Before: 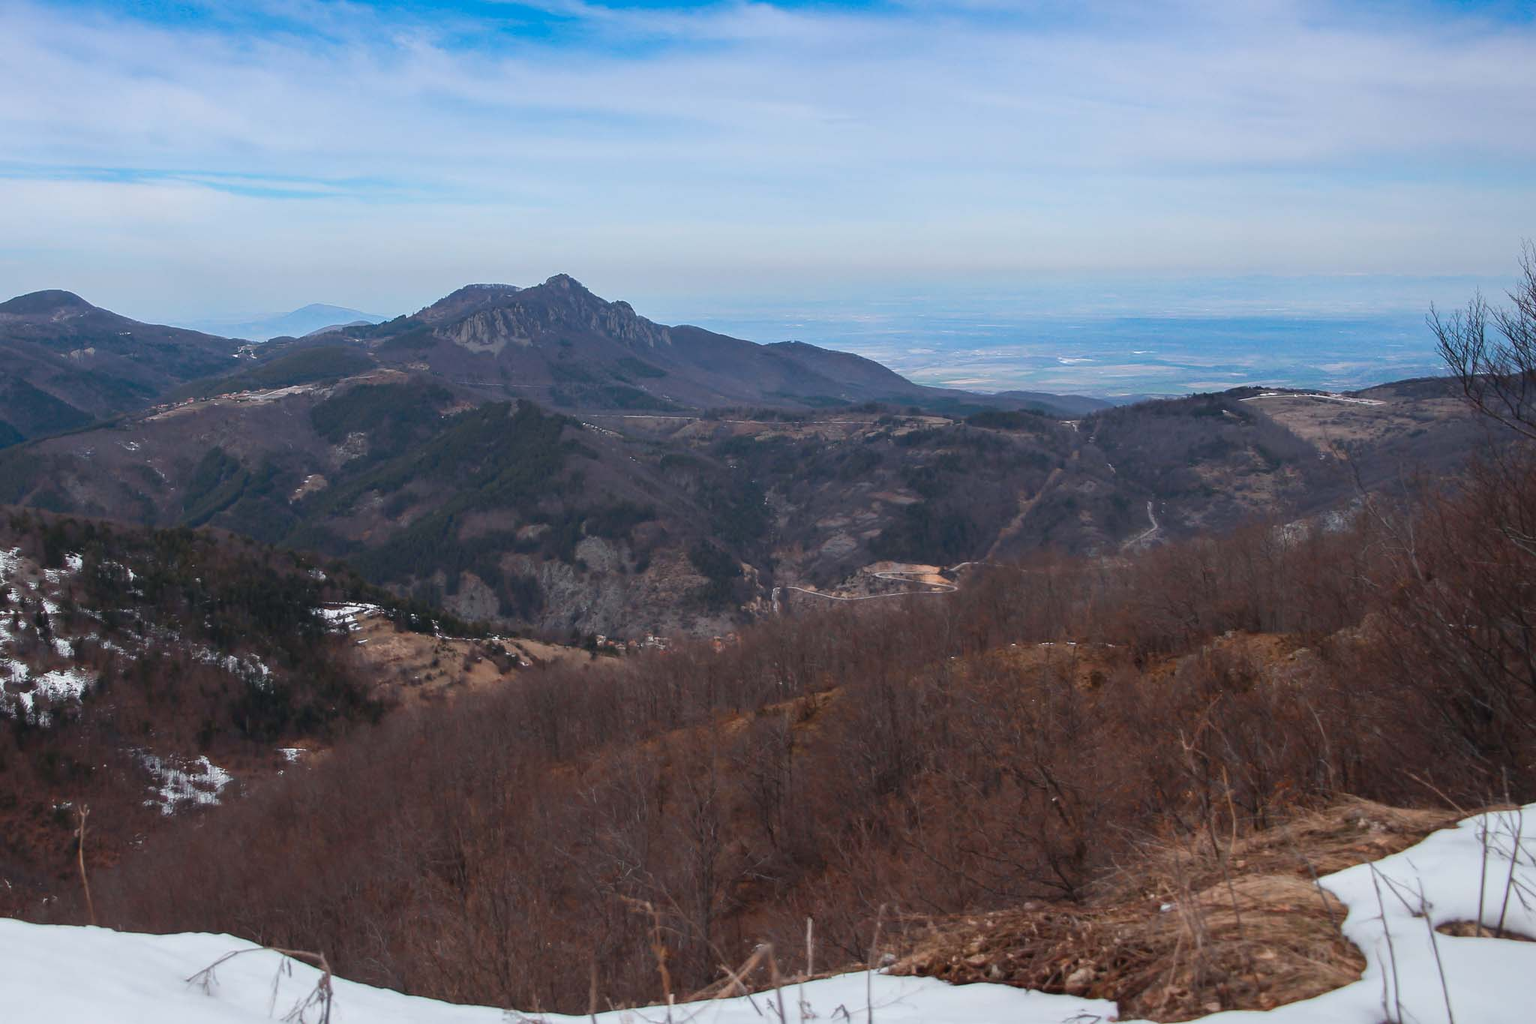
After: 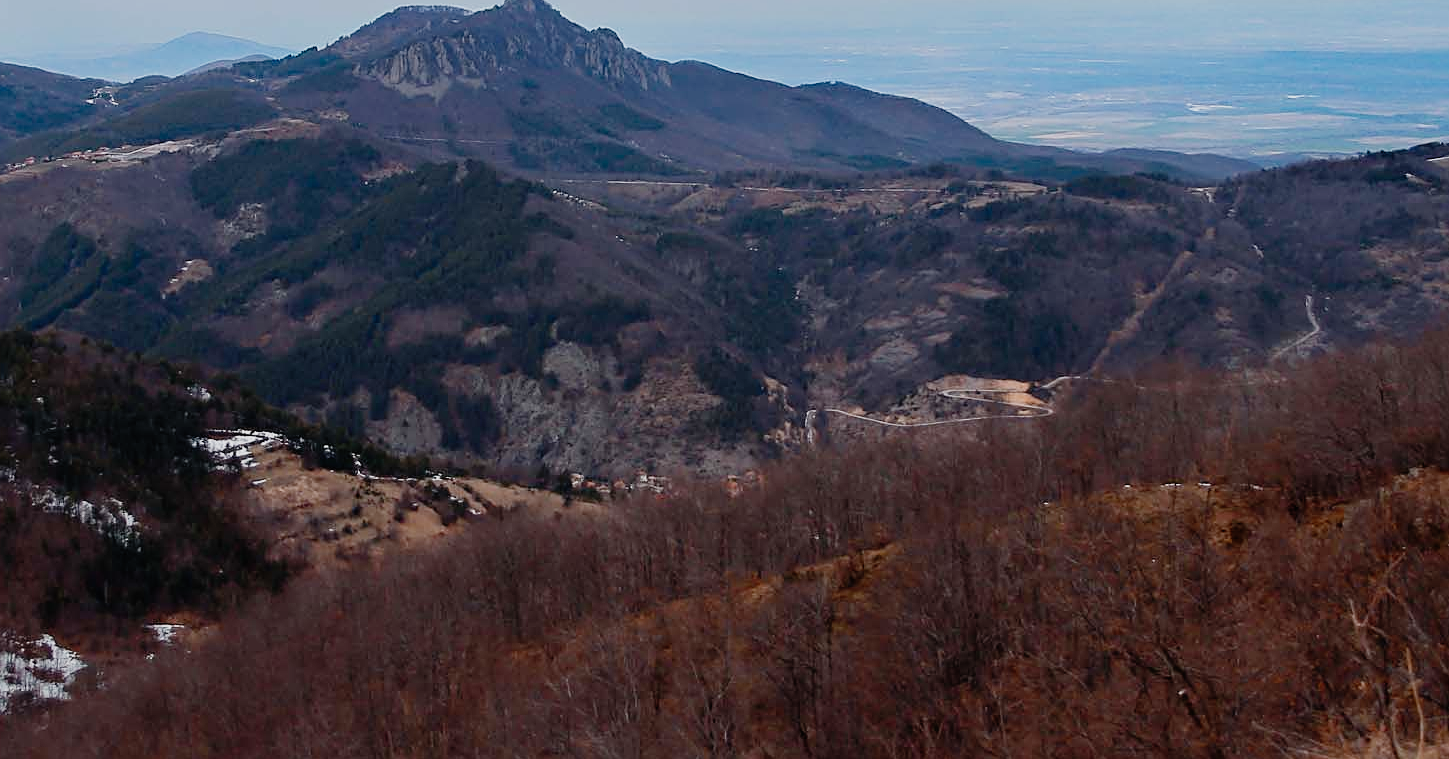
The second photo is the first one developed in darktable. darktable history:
filmic rgb: black relative exposure -7.75 EV, white relative exposure 4.37 EV, hardness 3.76, latitude 49.78%, contrast 1.101, preserve chrominance no, color science v5 (2021), contrast in shadows safe, contrast in highlights safe
crop: left 10.942%, top 27.35%, right 18.263%, bottom 17.036%
sharpen: on, module defaults
